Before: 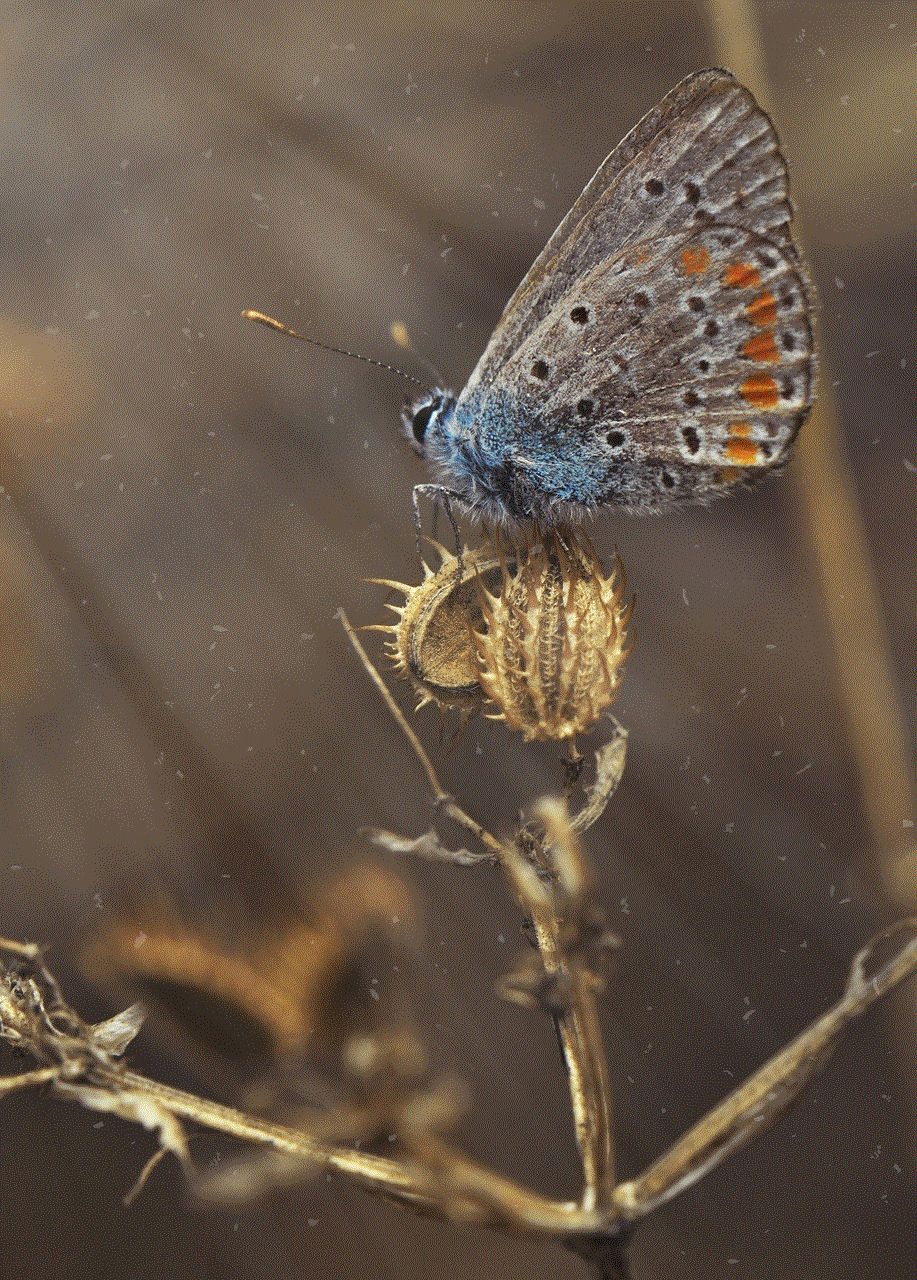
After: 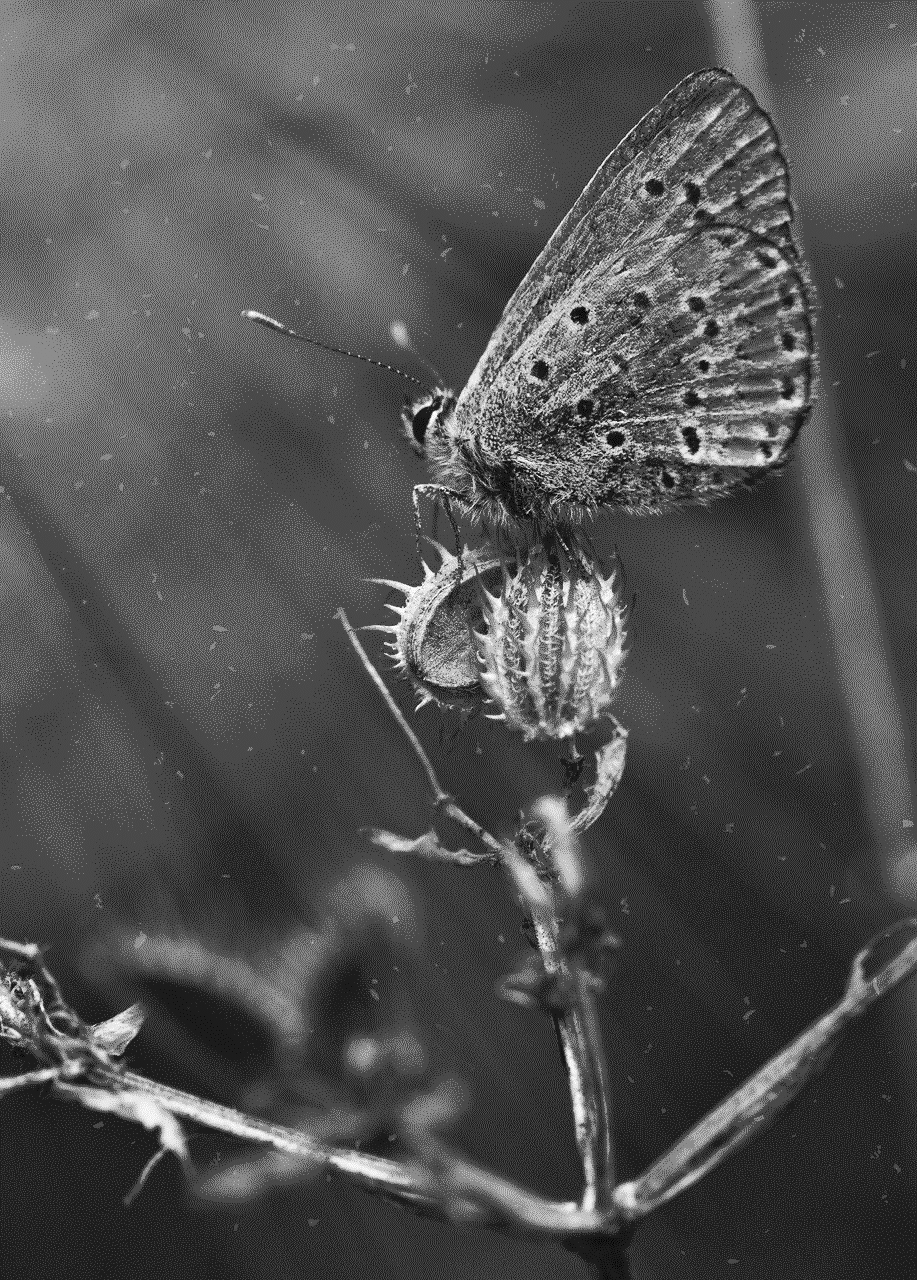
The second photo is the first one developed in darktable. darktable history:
contrast brightness saturation: contrast 0.28
monochrome: size 3.1
